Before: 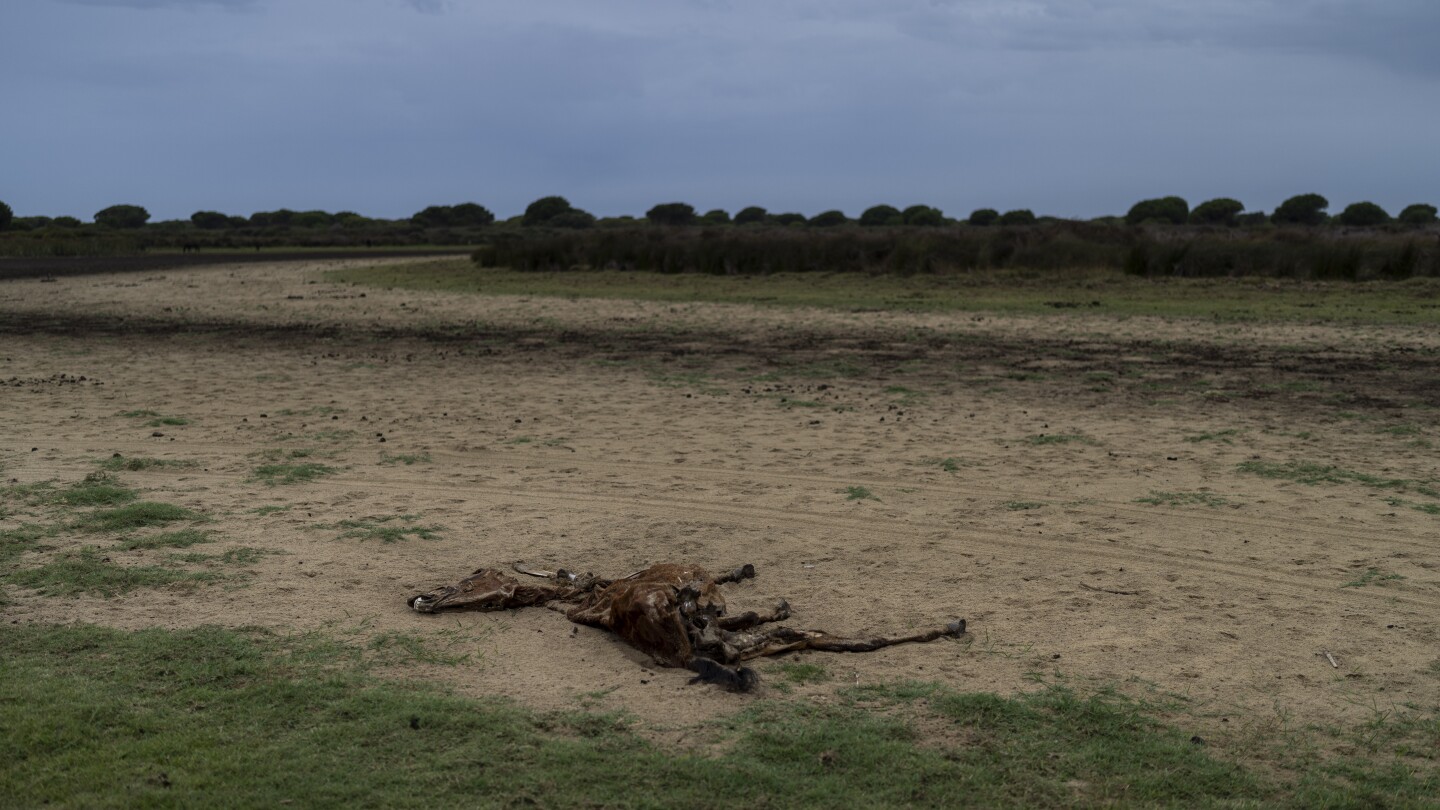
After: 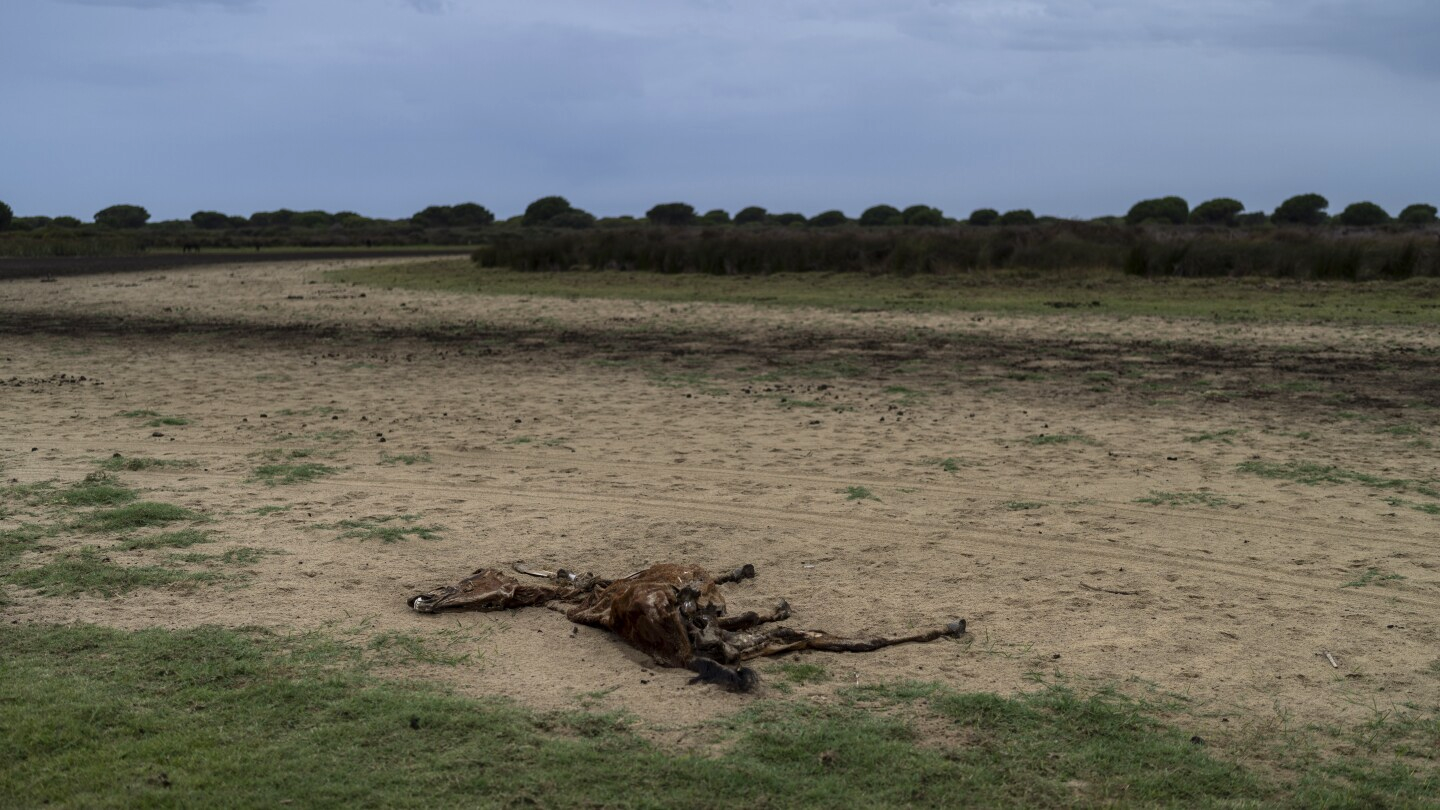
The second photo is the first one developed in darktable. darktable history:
contrast brightness saturation: contrast 0.096, brightness 0.024, saturation 0.022
exposure: exposure 0.25 EV, compensate exposure bias true, compensate highlight preservation false
